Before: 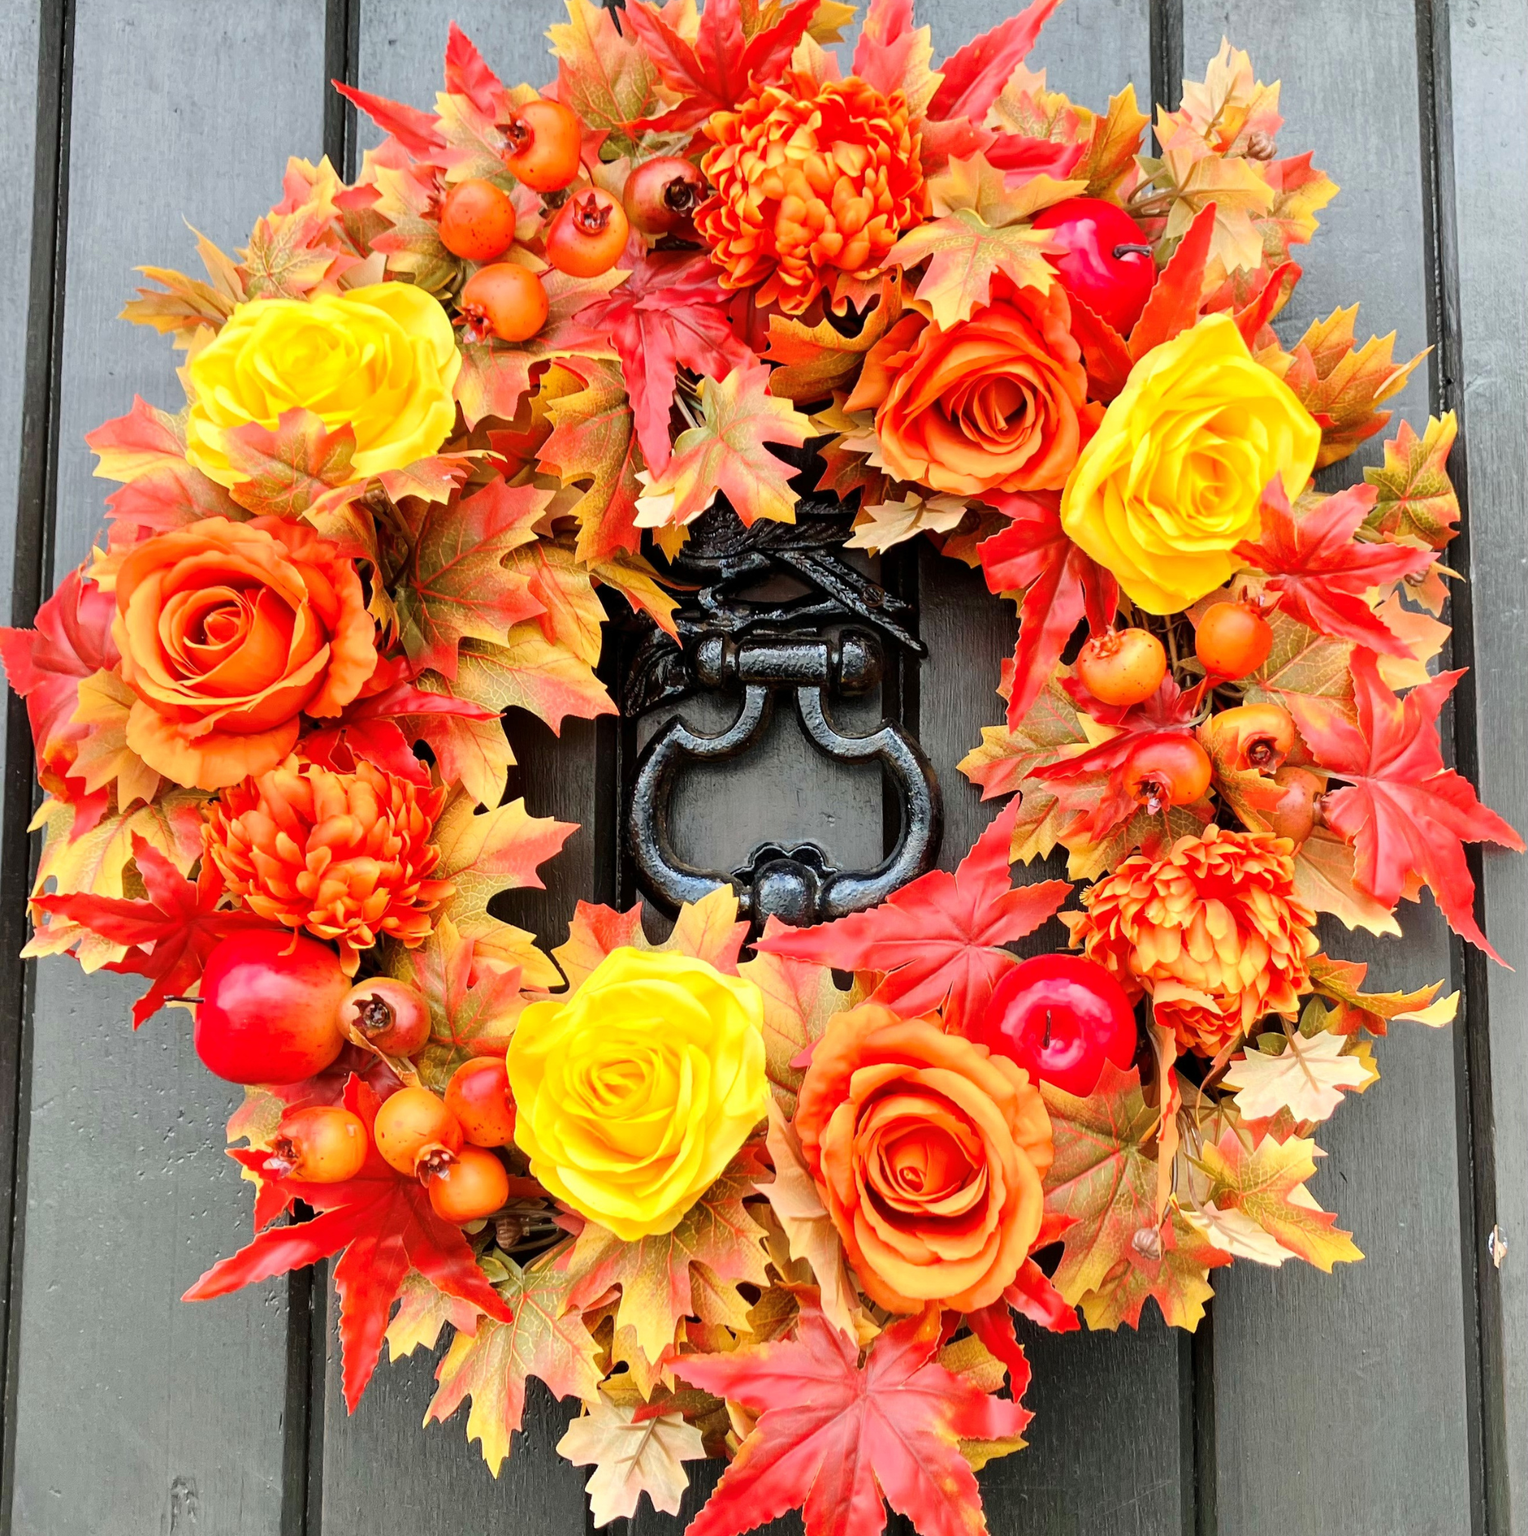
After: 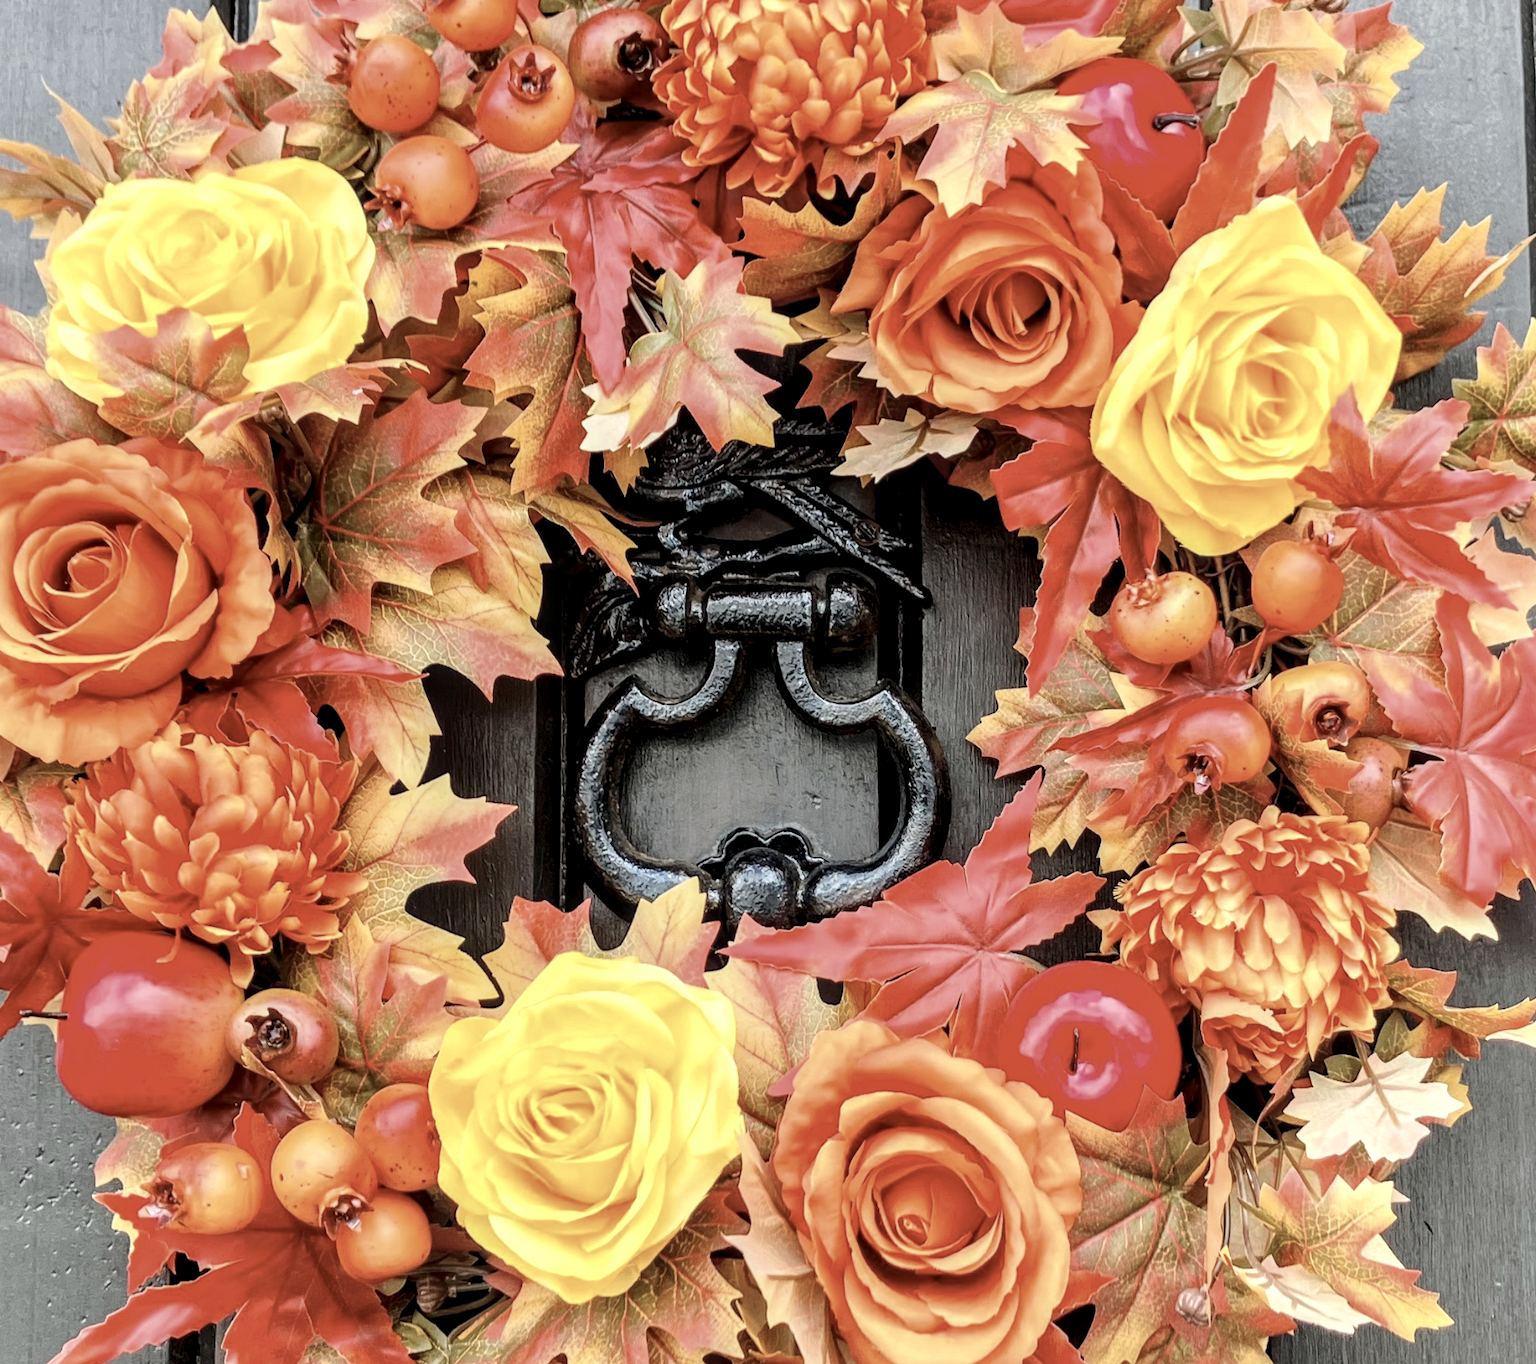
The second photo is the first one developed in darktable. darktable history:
contrast brightness saturation: contrast -0.051, saturation -0.393
crop and rotate: left 9.715%, top 9.745%, right 6.072%, bottom 15.827%
local contrast: detail 150%
